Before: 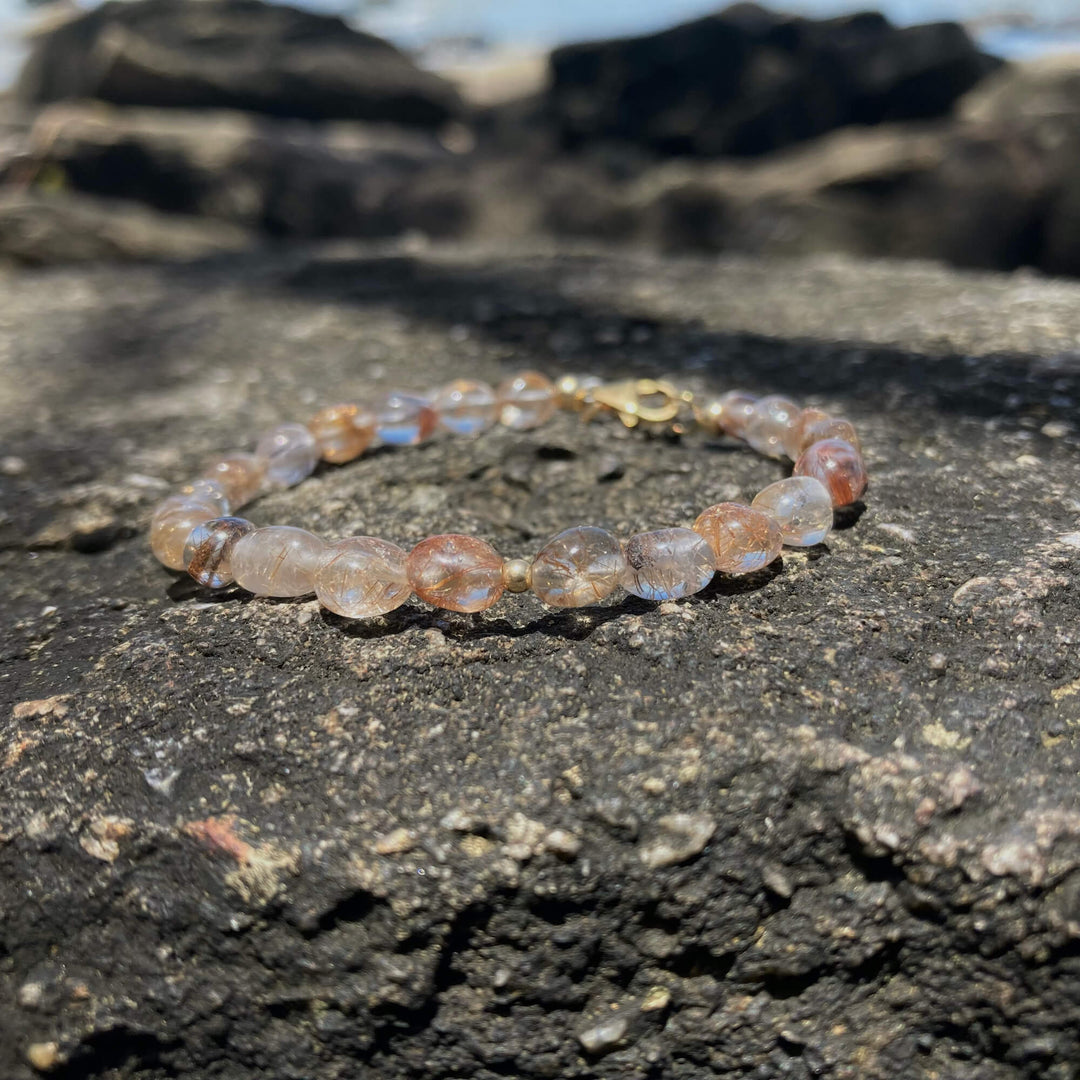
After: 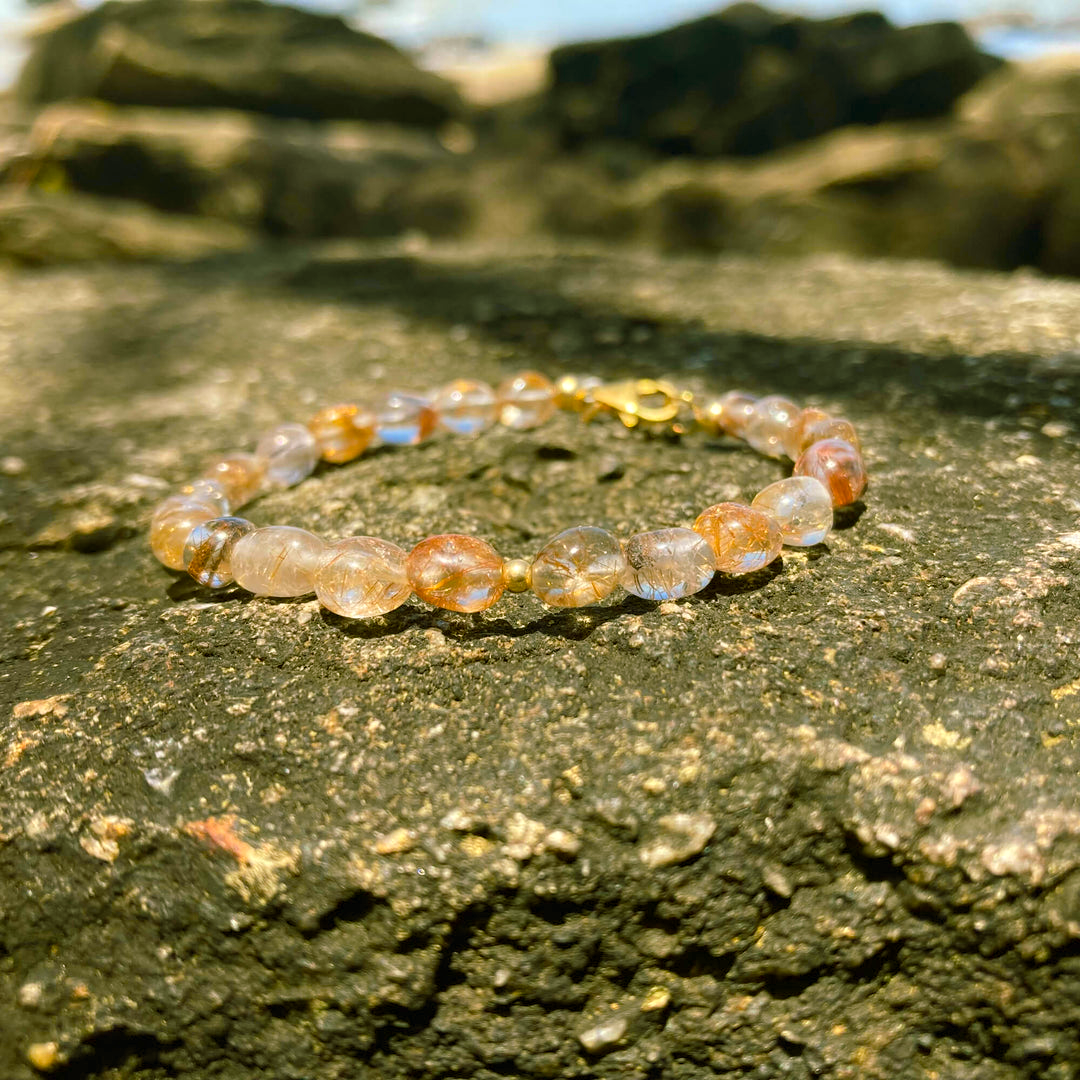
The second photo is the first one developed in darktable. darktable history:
color balance rgb: shadows lift › chroma 11.845%, shadows lift › hue 130.57°, power › luminance 9.801%, power › chroma 2.823%, power › hue 59.34°, perceptual saturation grading › global saturation 30.08%, perceptual brilliance grading › global brilliance 12.049%, global vibrance 0.647%
